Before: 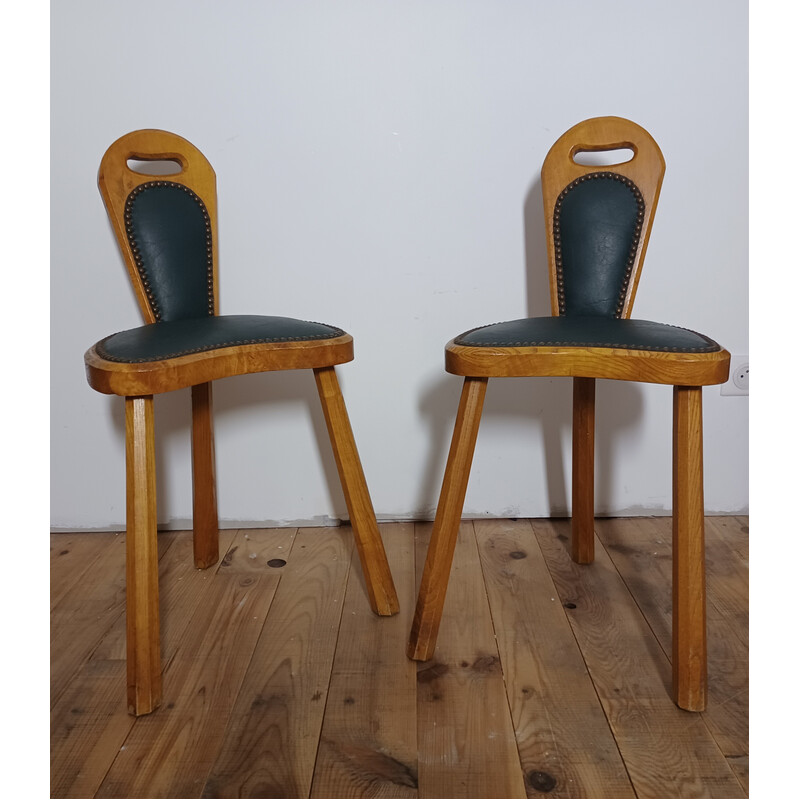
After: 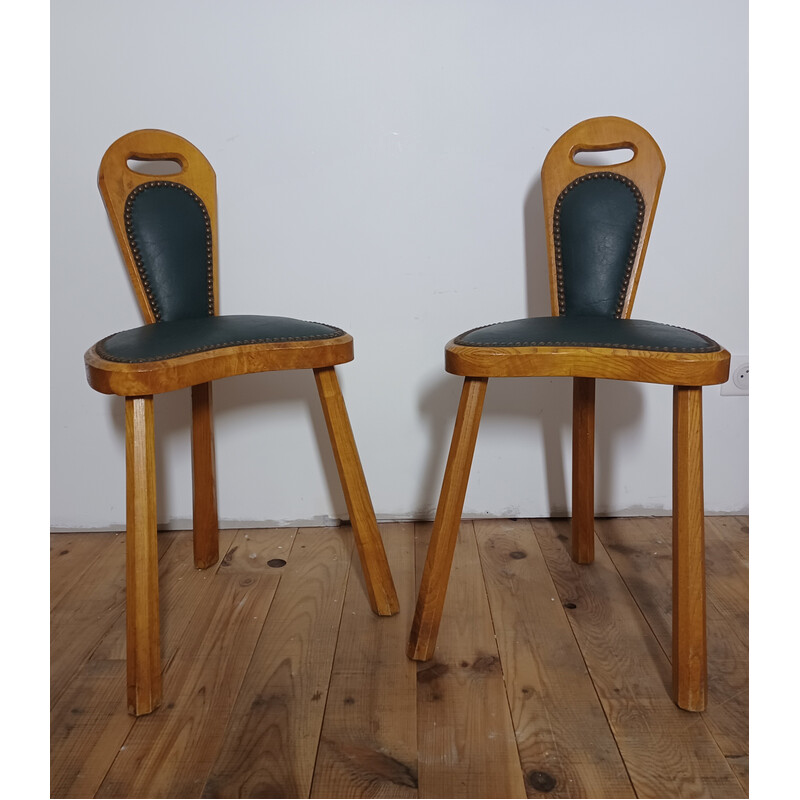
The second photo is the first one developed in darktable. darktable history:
shadows and highlights: radius 127.32, shadows 21.12, highlights -22.73, low approximation 0.01
